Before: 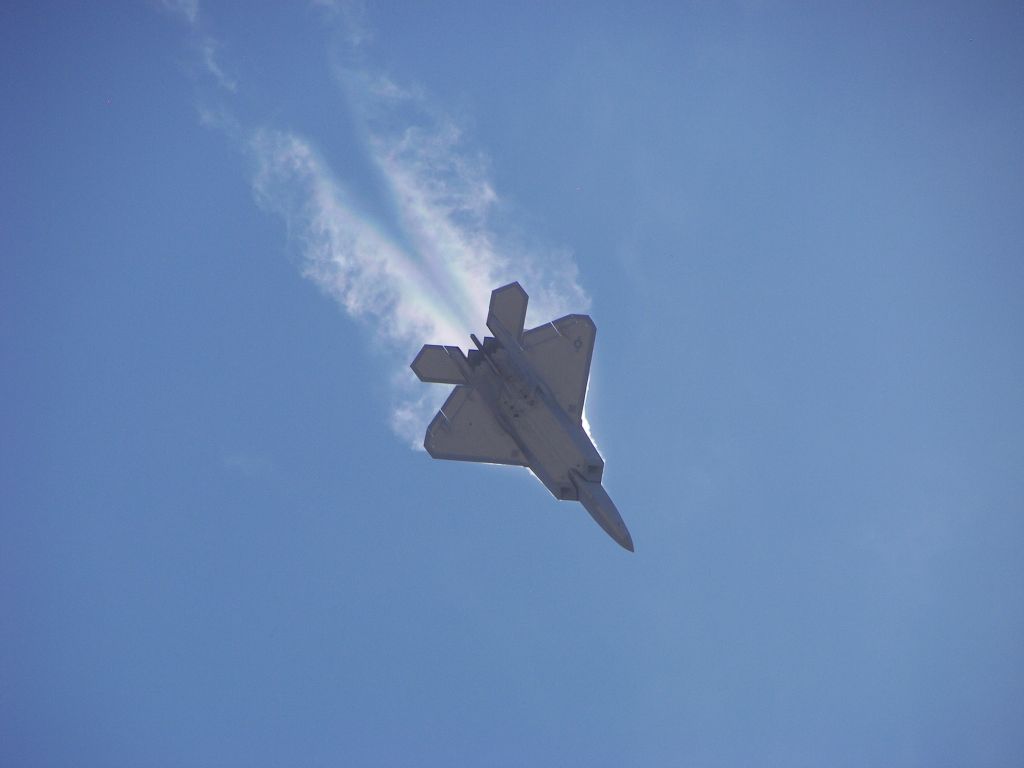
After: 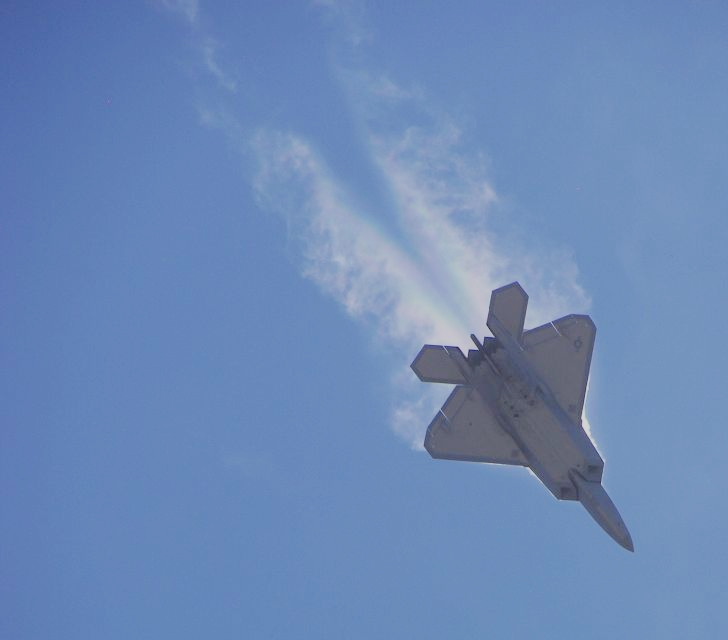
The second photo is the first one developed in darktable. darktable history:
filmic rgb: black relative exposure -7.15 EV, white relative exposure 5.36 EV, hardness 3.02
crop: right 28.885%, bottom 16.626%
contrast brightness saturation: contrast 0.03, brightness 0.06, saturation 0.13
